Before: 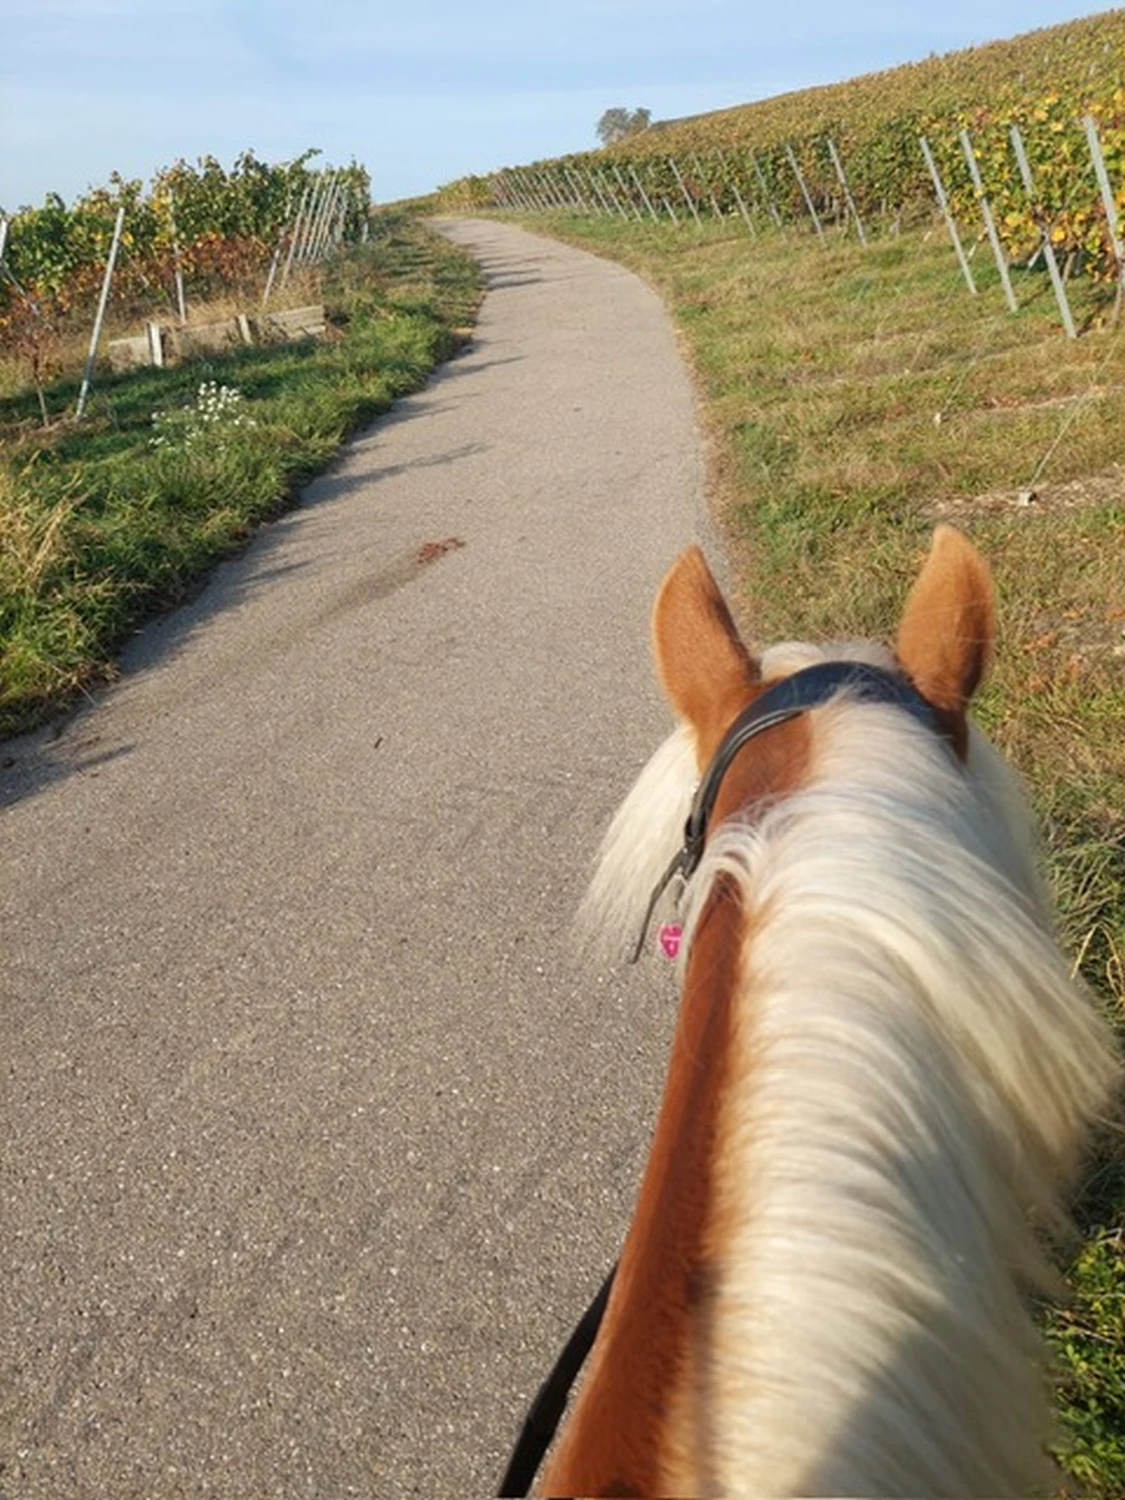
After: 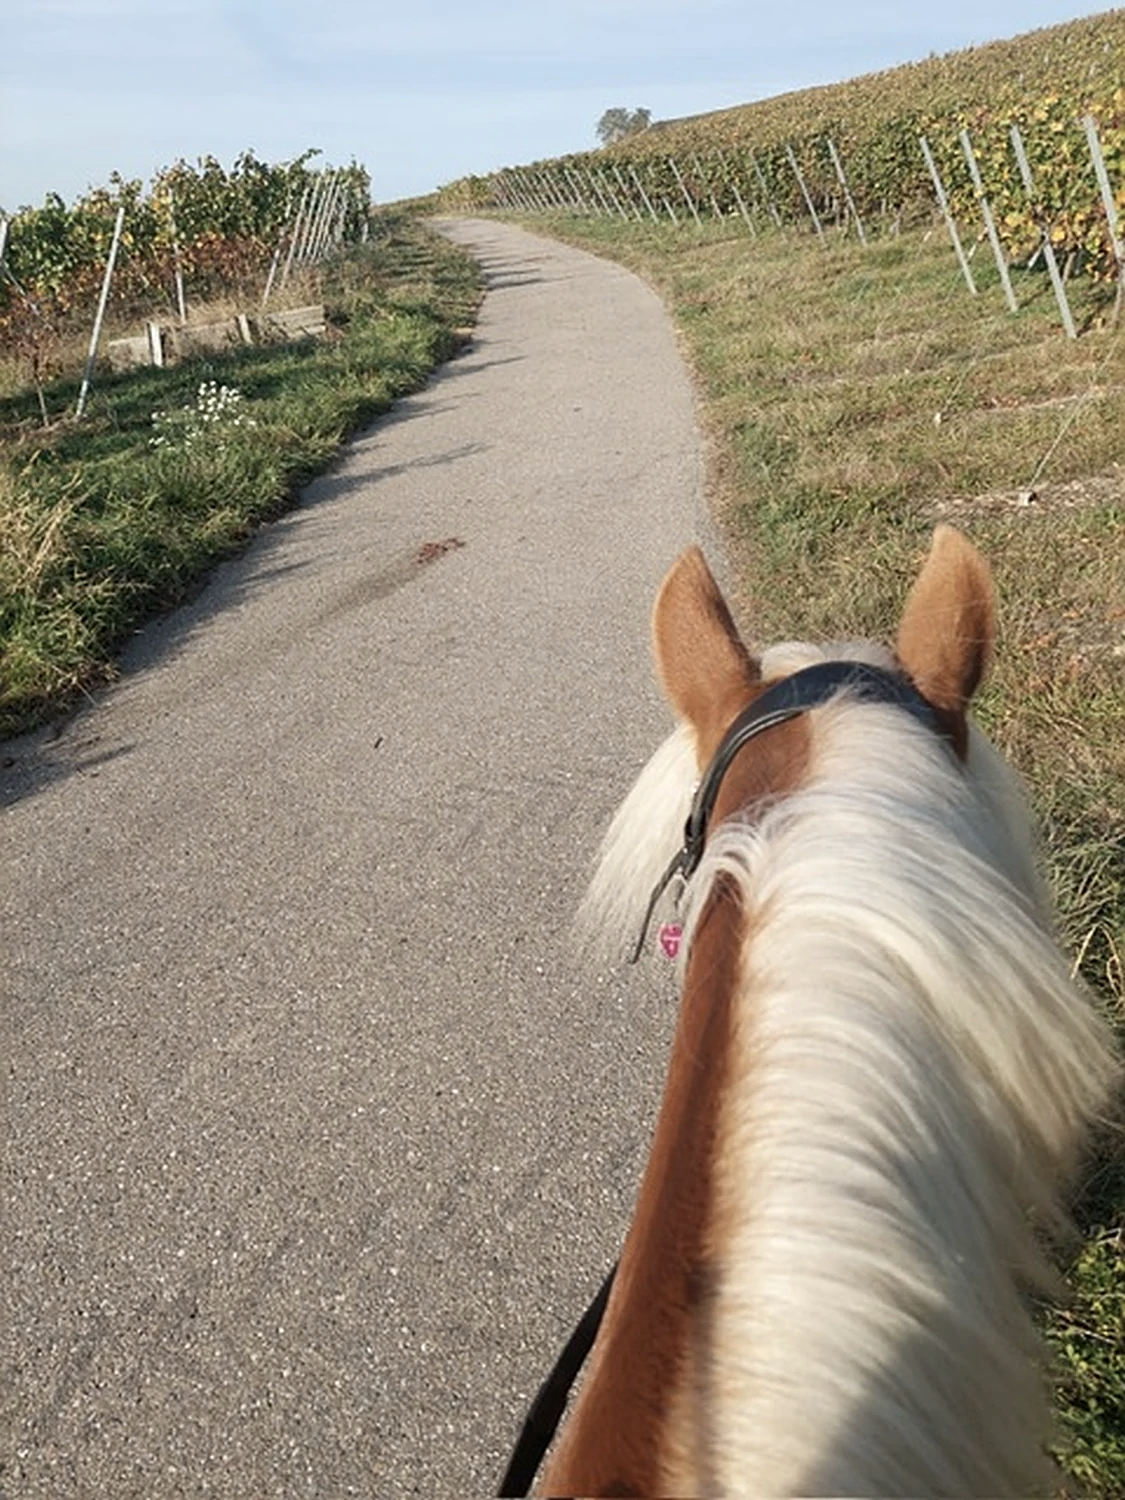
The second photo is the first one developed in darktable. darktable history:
contrast brightness saturation: contrast 0.1, saturation -0.3
sharpen: on, module defaults
